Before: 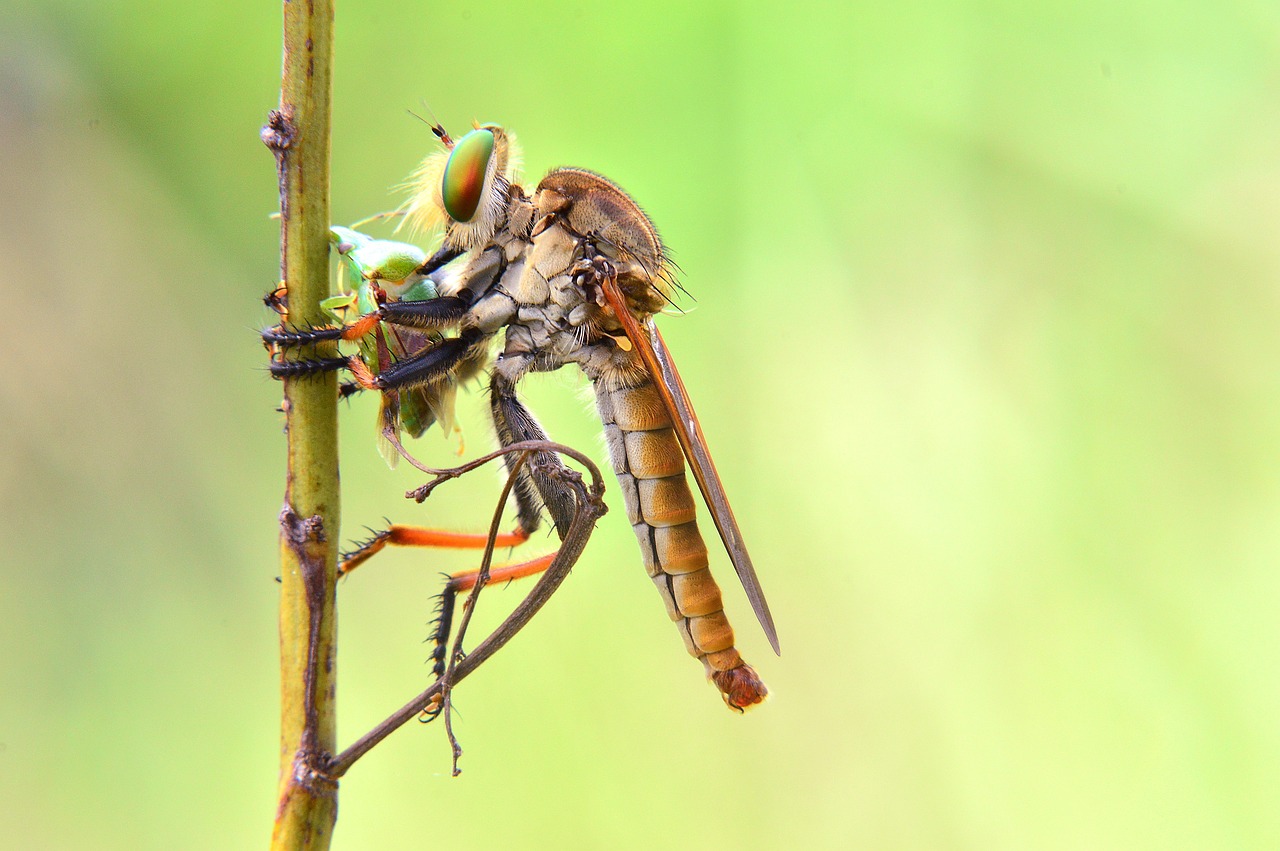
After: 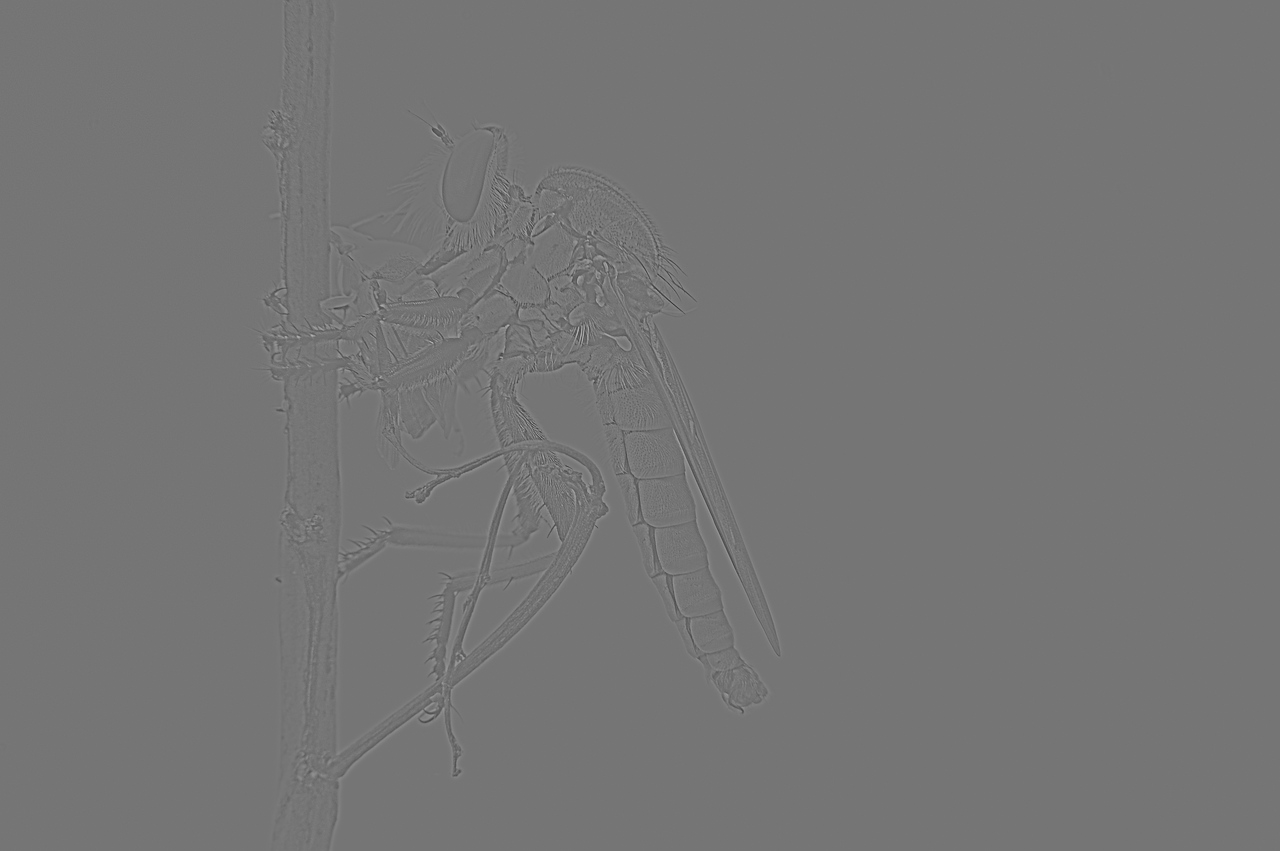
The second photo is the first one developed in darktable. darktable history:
shadows and highlights: shadows 43.71, white point adjustment -1.46, soften with gaussian
highpass: sharpness 9.84%, contrast boost 9.94%
